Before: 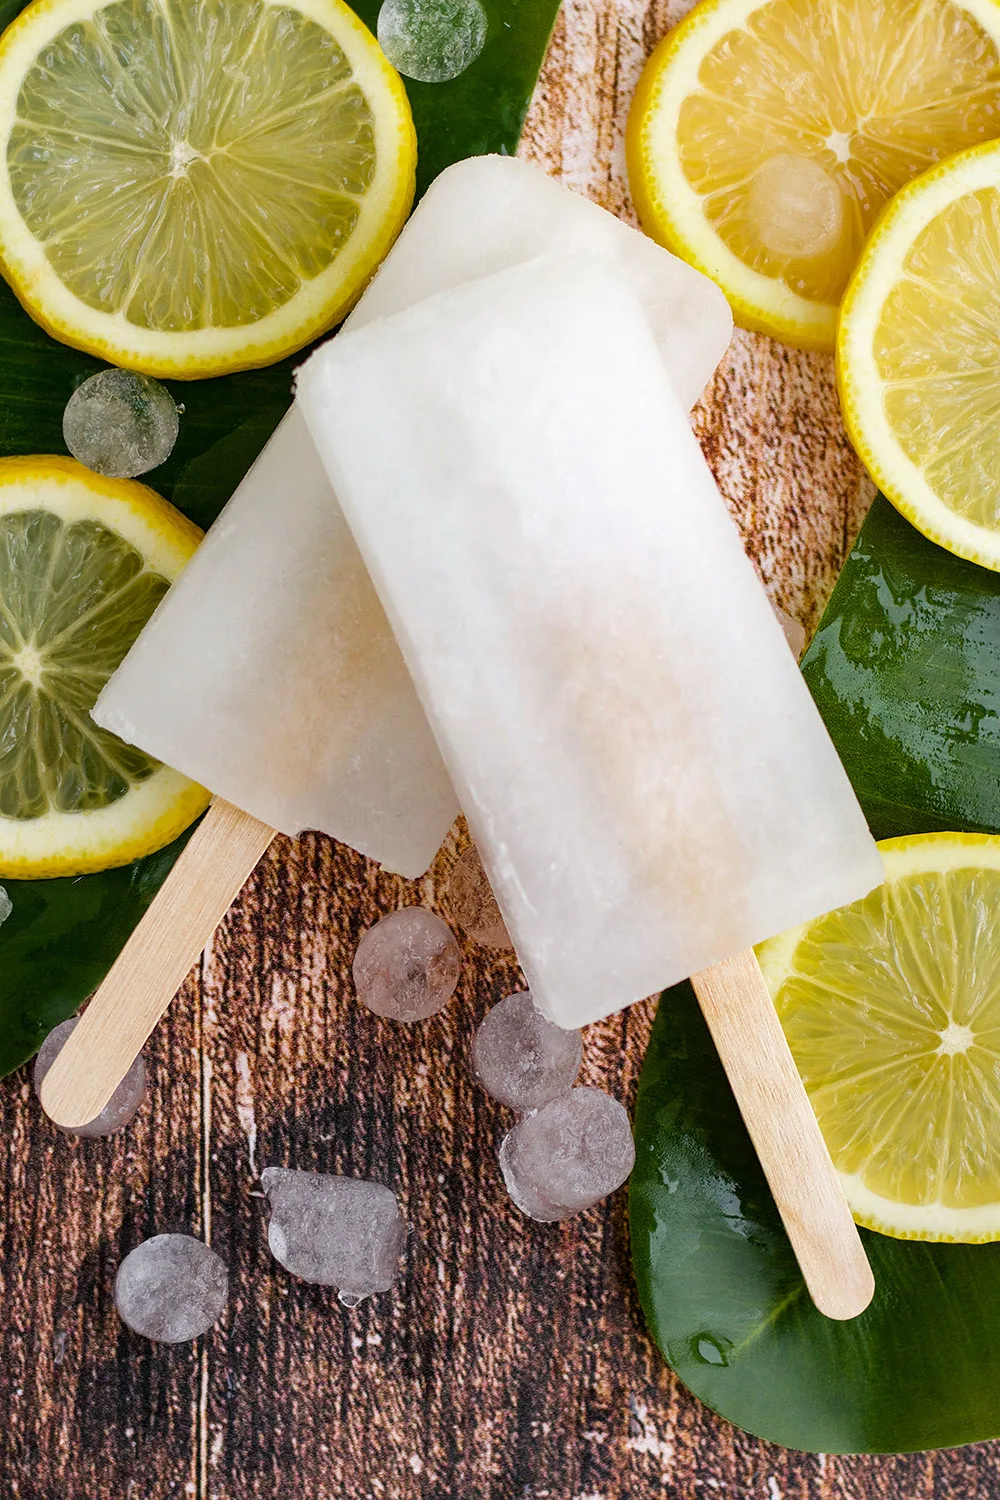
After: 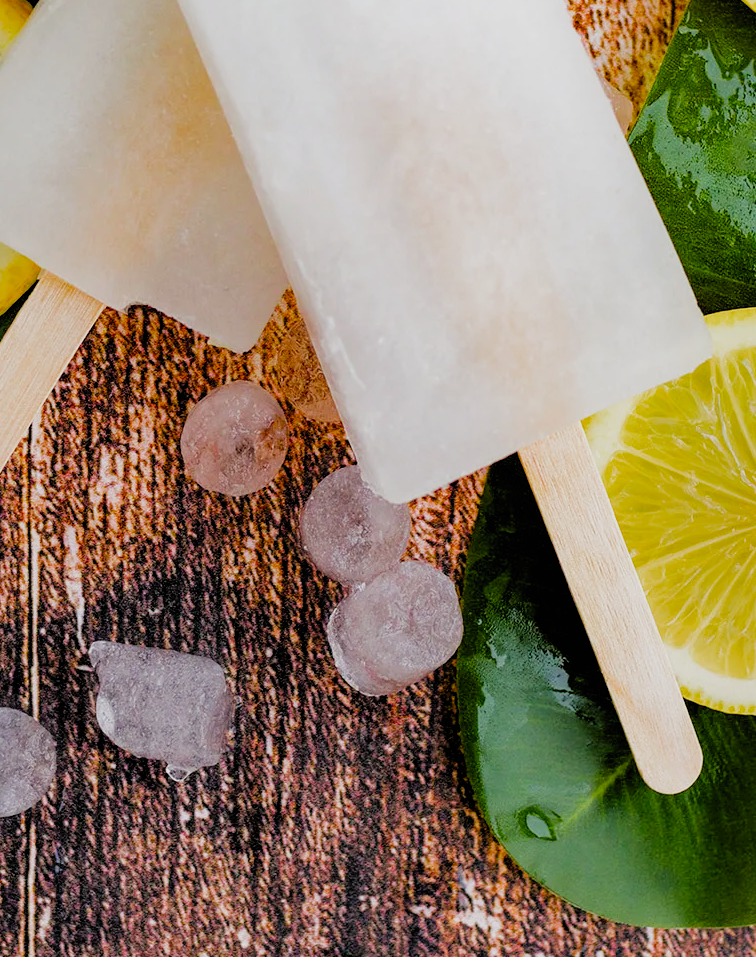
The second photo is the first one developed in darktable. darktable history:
crop and rotate: left 17.299%, top 35.115%, right 7.015%, bottom 1.024%
exposure: black level correction -0.002, exposure 0.54 EV, compensate highlight preservation false
filmic rgb: black relative exposure -4.4 EV, white relative exposure 5 EV, threshold 3 EV, hardness 2.23, latitude 40.06%, contrast 1.15, highlights saturation mix 10%, shadows ↔ highlights balance 1.04%, preserve chrominance RGB euclidean norm (legacy), color science v4 (2020), enable highlight reconstruction true
